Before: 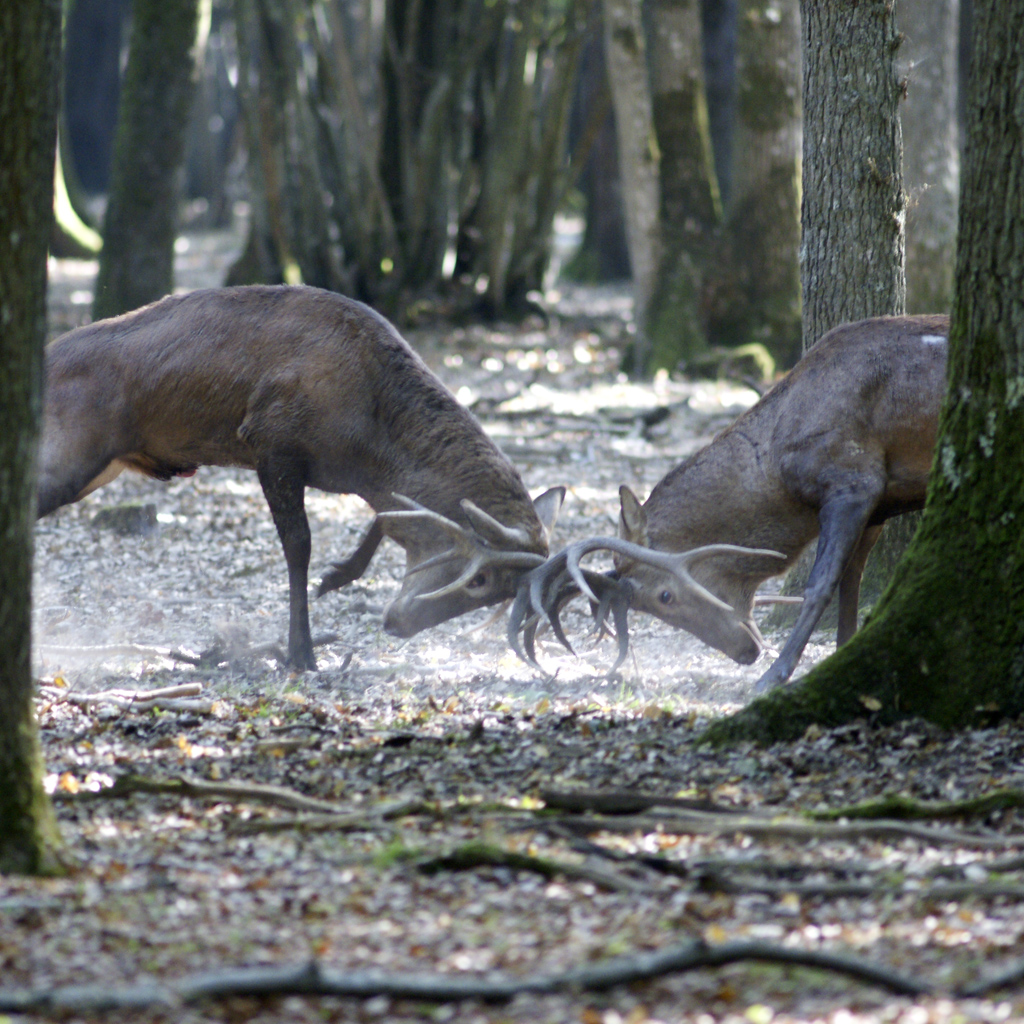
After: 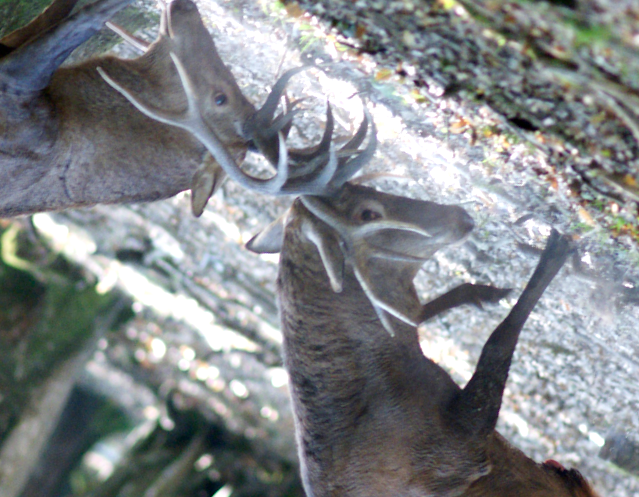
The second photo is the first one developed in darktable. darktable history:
crop and rotate: angle 146.95°, left 9.178%, top 15.638%, right 4.37%, bottom 17.079%
exposure: exposure 0.228 EV, compensate highlight preservation false
